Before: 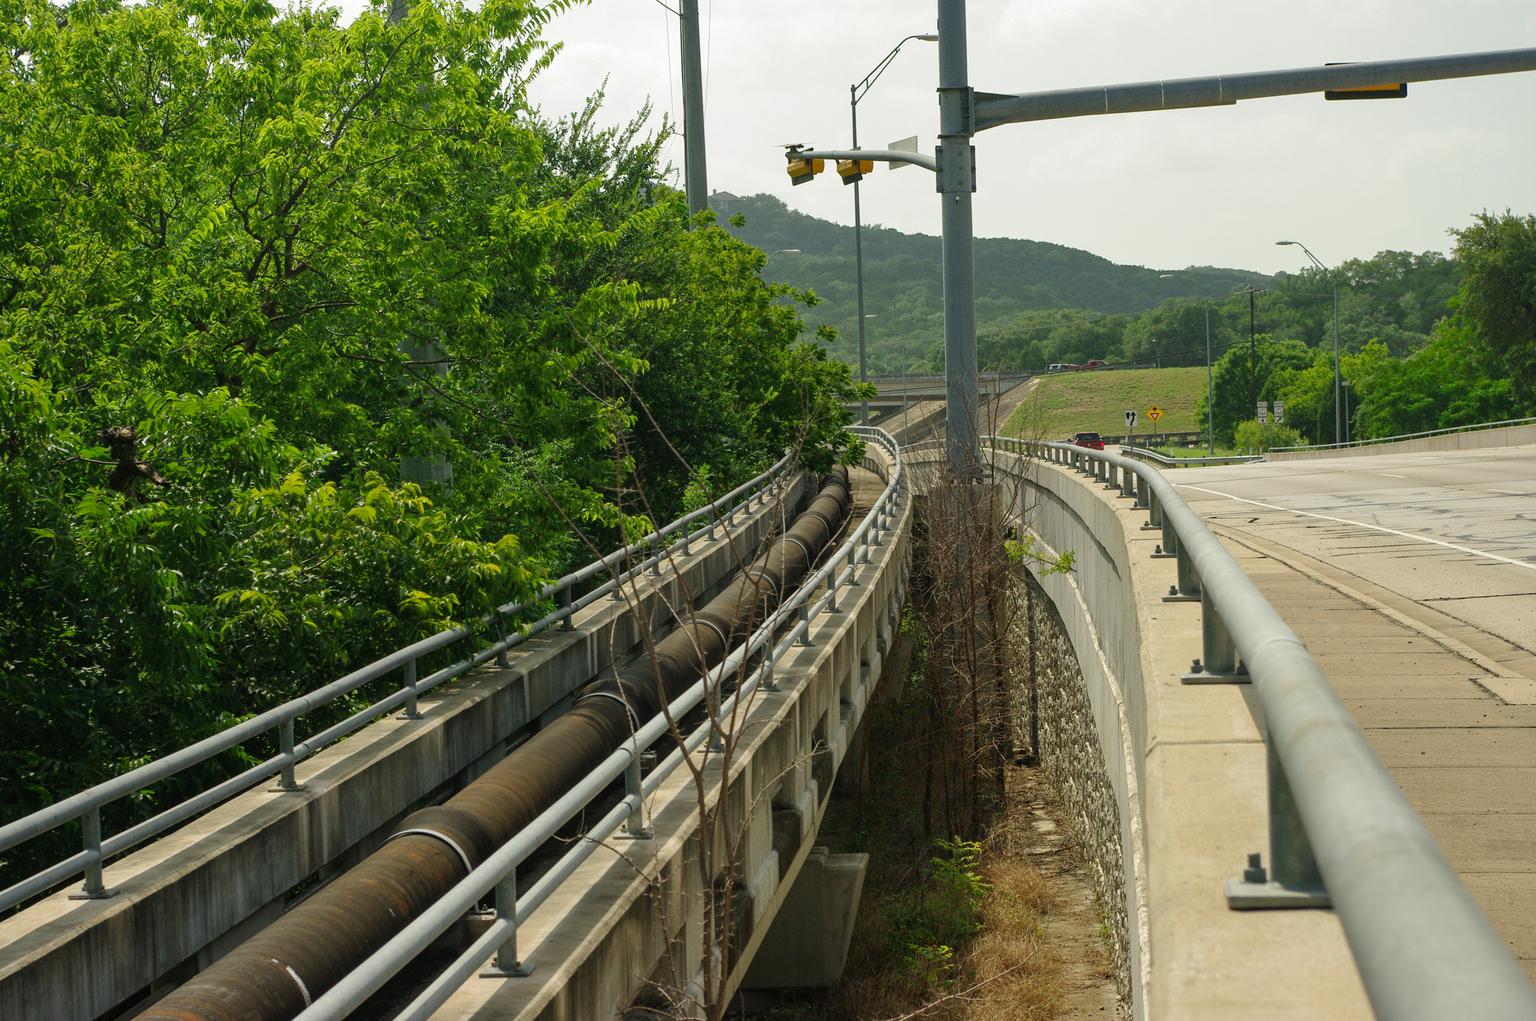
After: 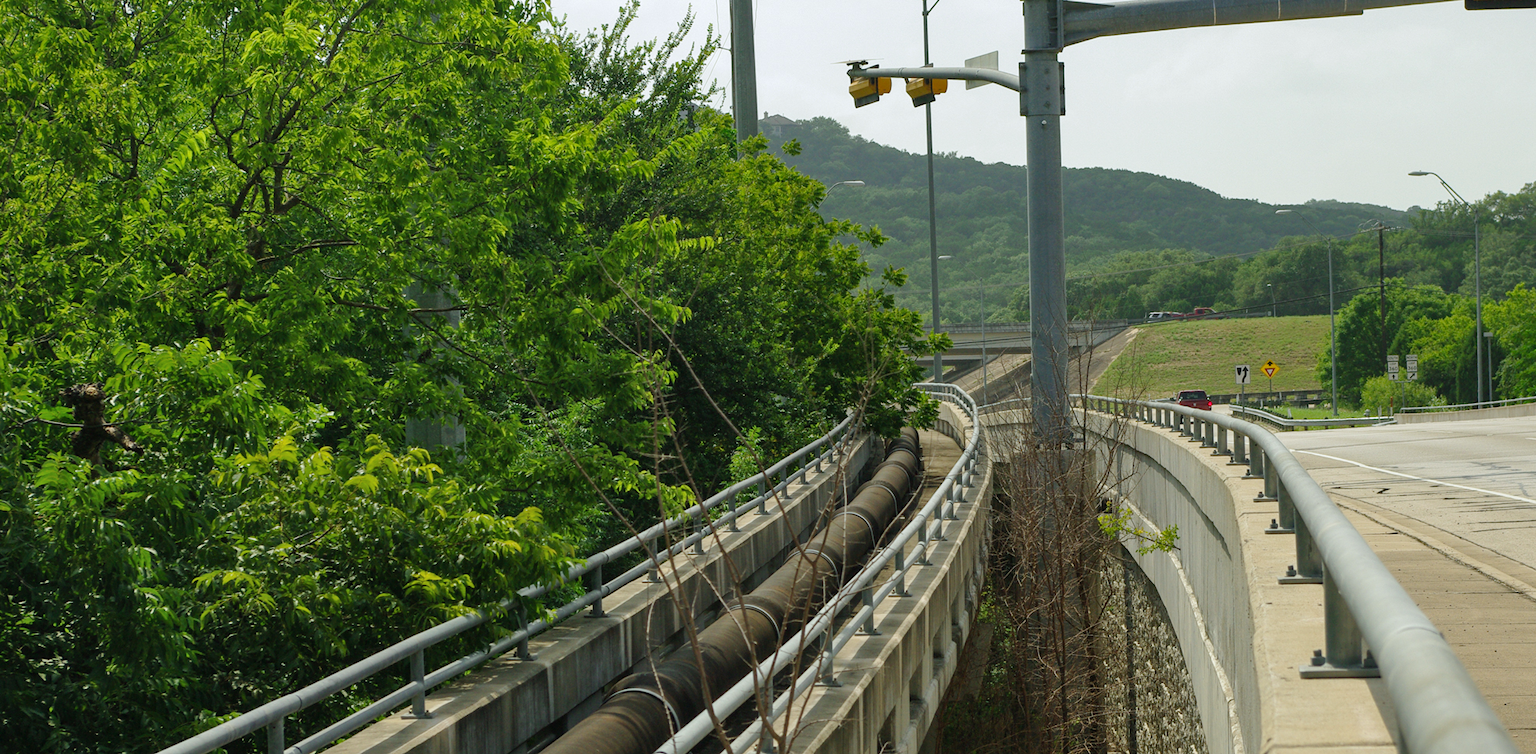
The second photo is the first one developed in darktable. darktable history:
white balance: red 0.98, blue 1.034
shadows and highlights: shadows 30.86, highlights 0, soften with gaussian
crop: left 3.015%, top 8.969%, right 9.647%, bottom 26.457%
